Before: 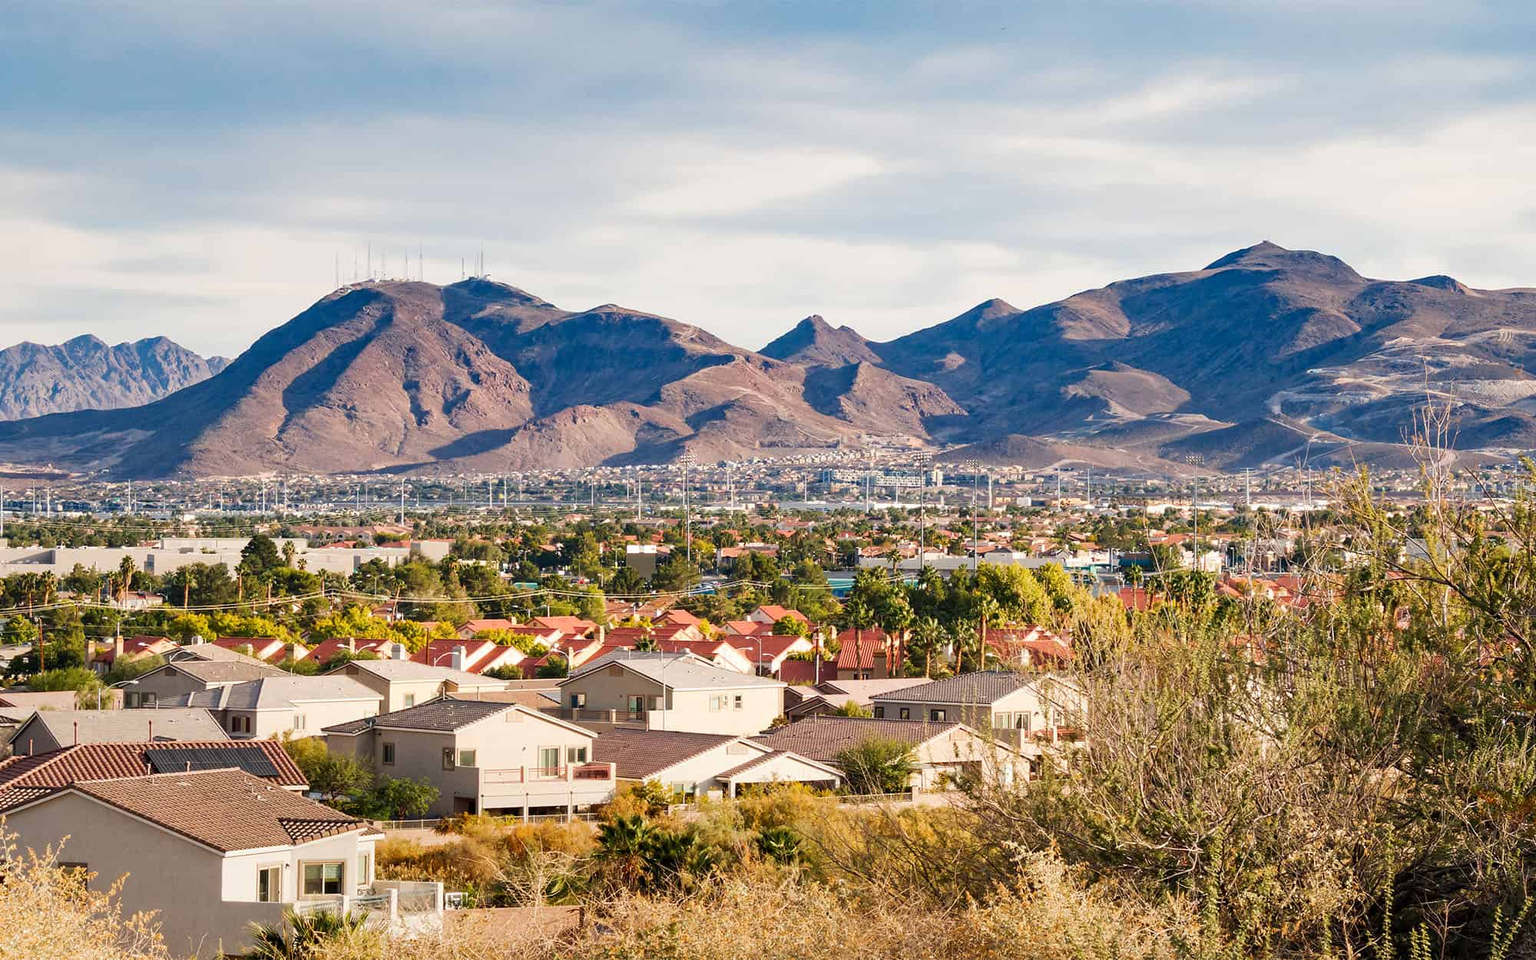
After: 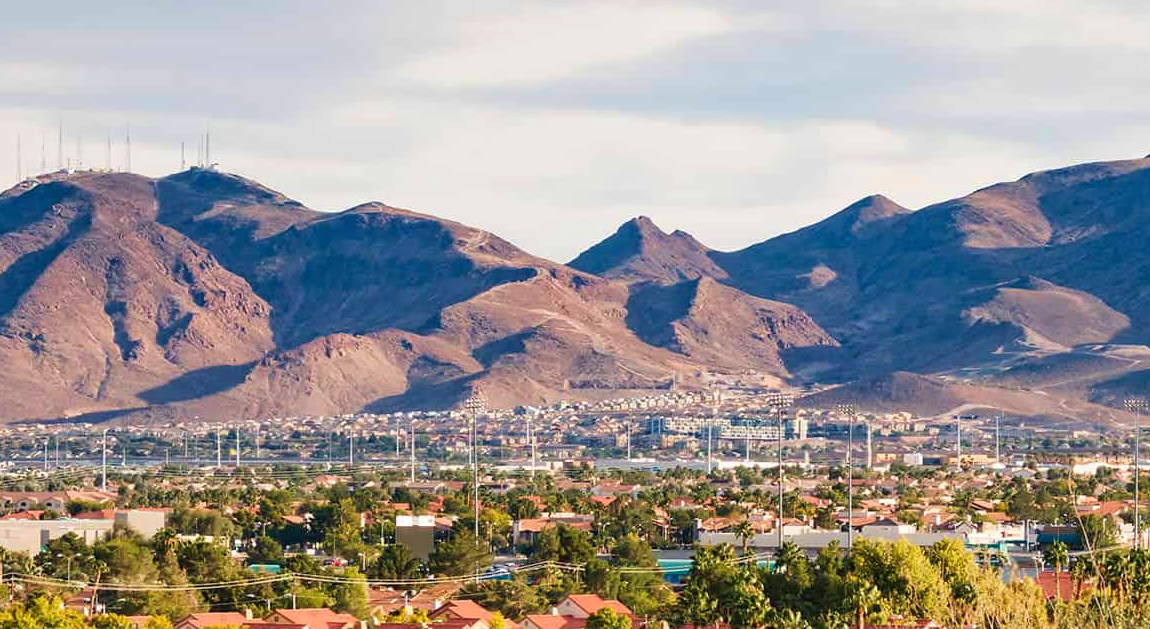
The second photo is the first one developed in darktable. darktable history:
velvia: on, module defaults
crop: left 21.035%, top 15.524%, right 21.456%, bottom 34.115%
